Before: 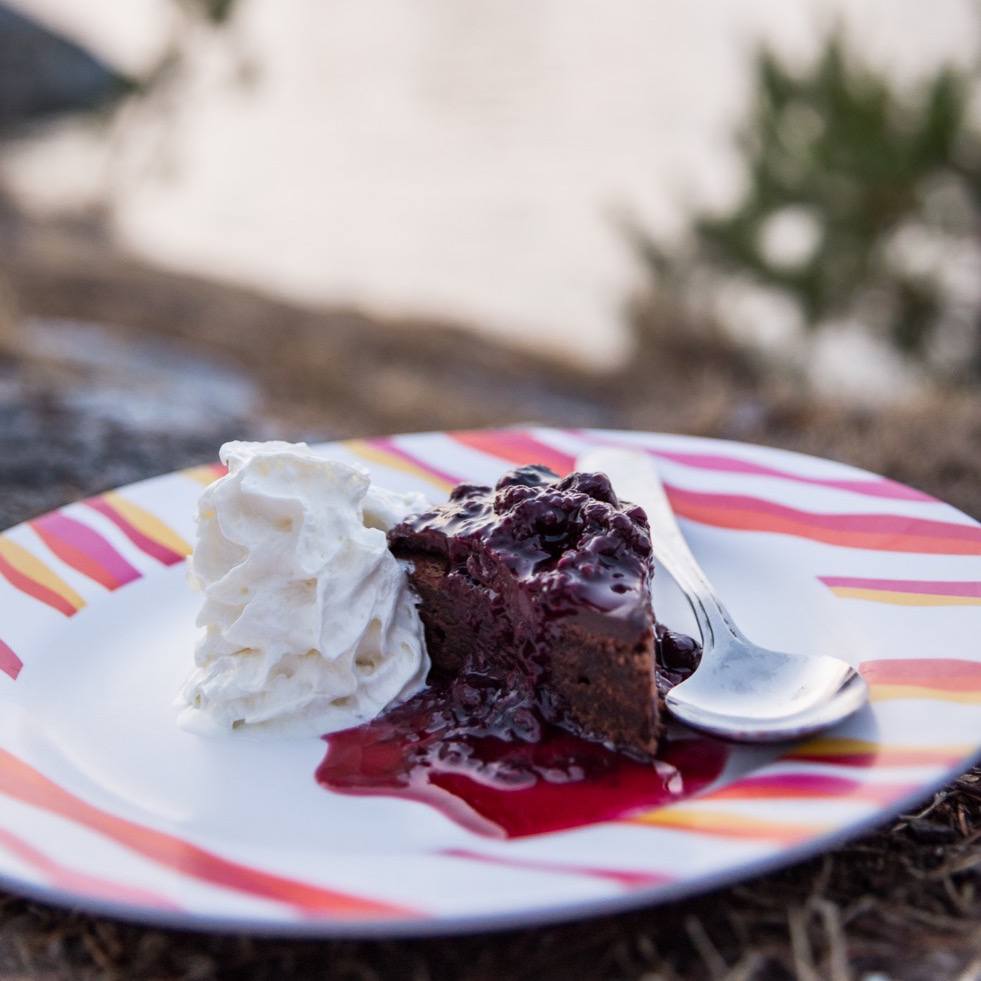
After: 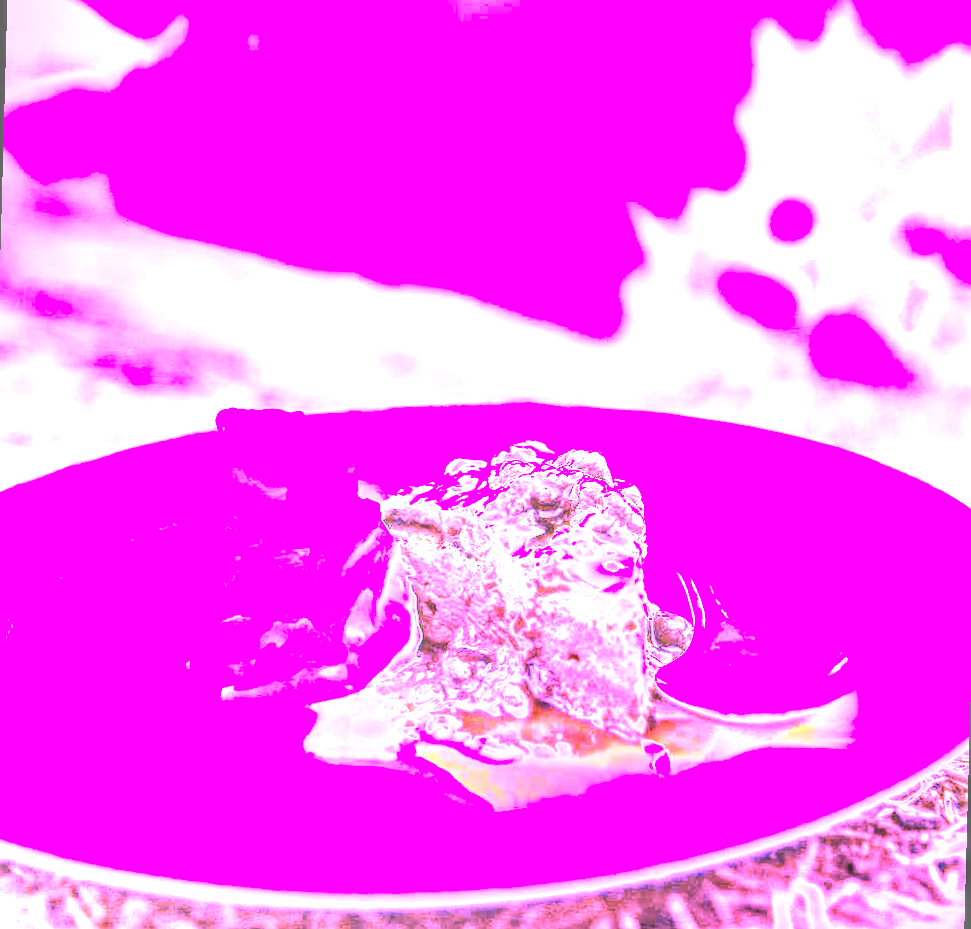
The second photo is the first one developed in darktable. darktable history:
rotate and perspective: rotation 1.57°, crop left 0.018, crop right 0.982, crop top 0.039, crop bottom 0.961
local contrast: highlights 60%, shadows 60%, detail 160%
white balance: red 8, blue 8
